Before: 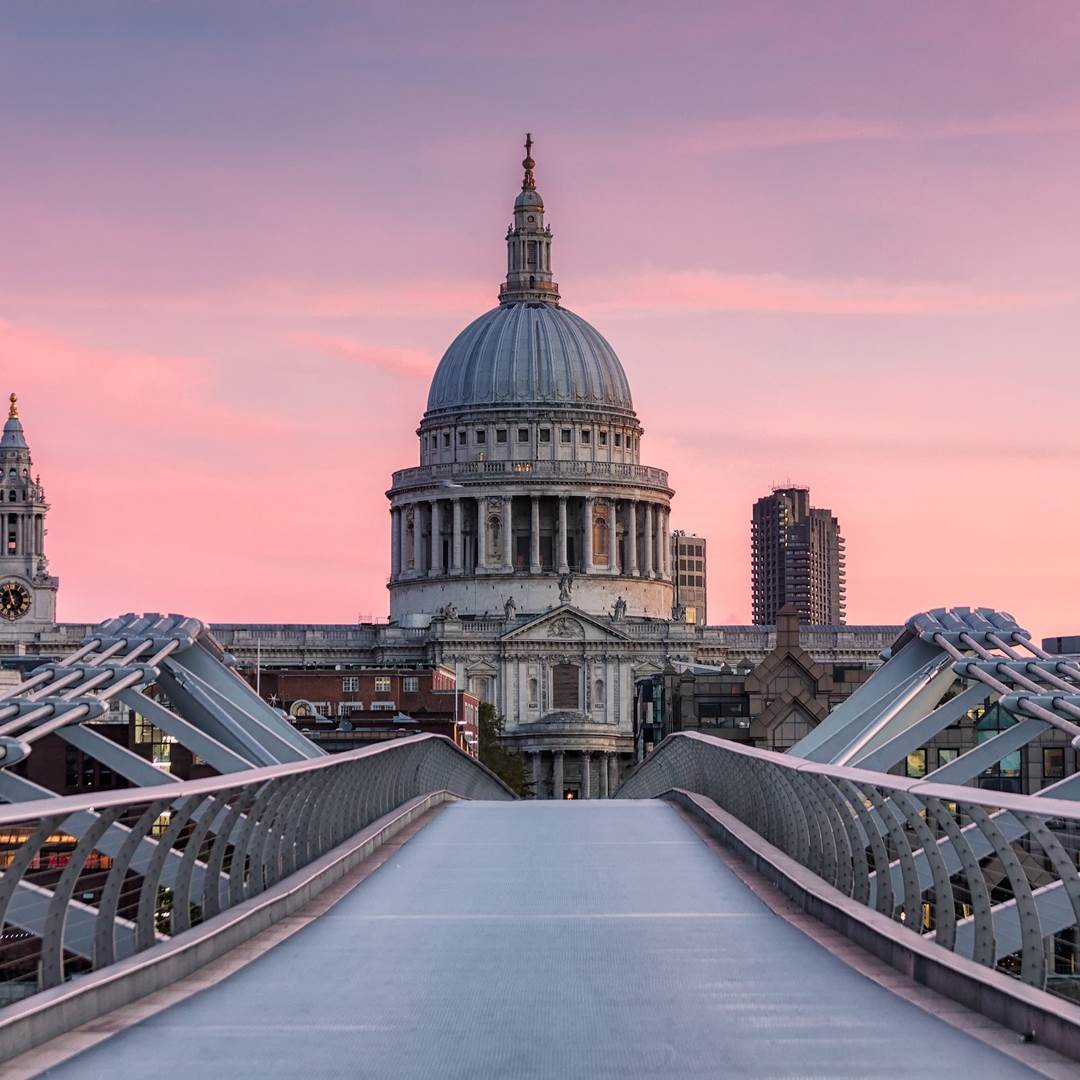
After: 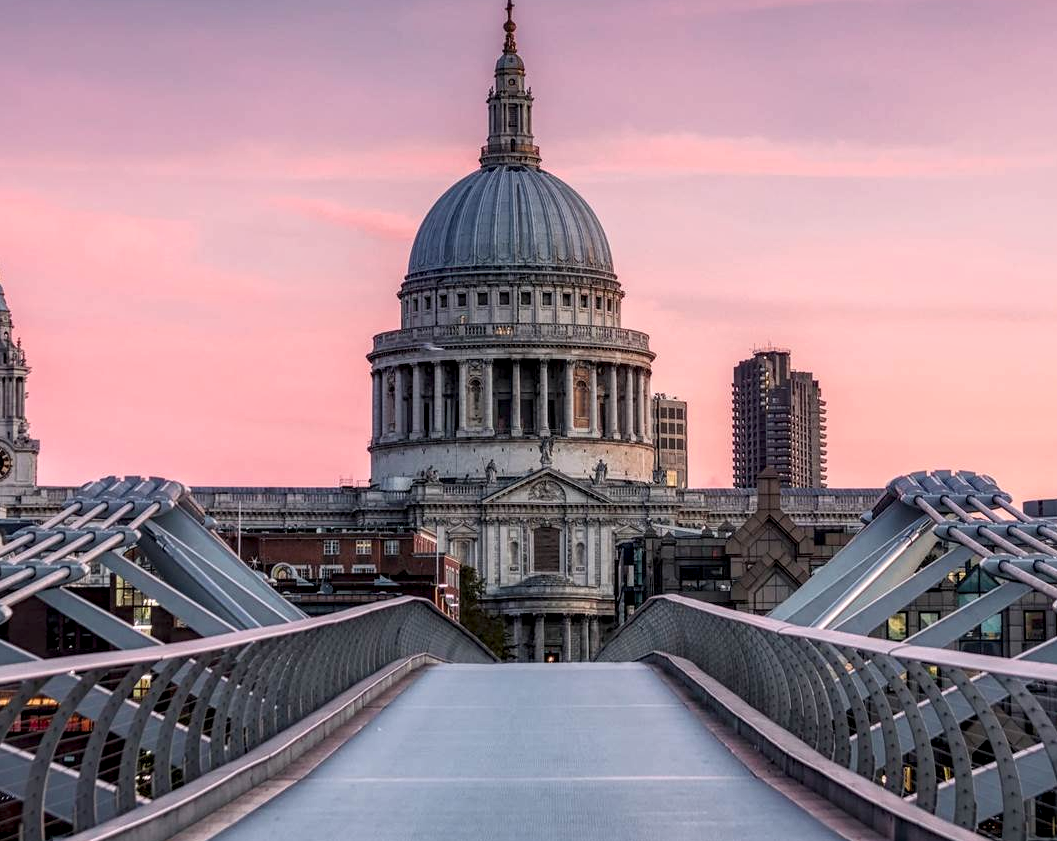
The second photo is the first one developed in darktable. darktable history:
local contrast: detail 140%
shadows and highlights: shadows -70, highlights 35, soften with gaussian
crop and rotate: left 1.814%, top 12.818%, right 0.25%, bottom 9.225%
